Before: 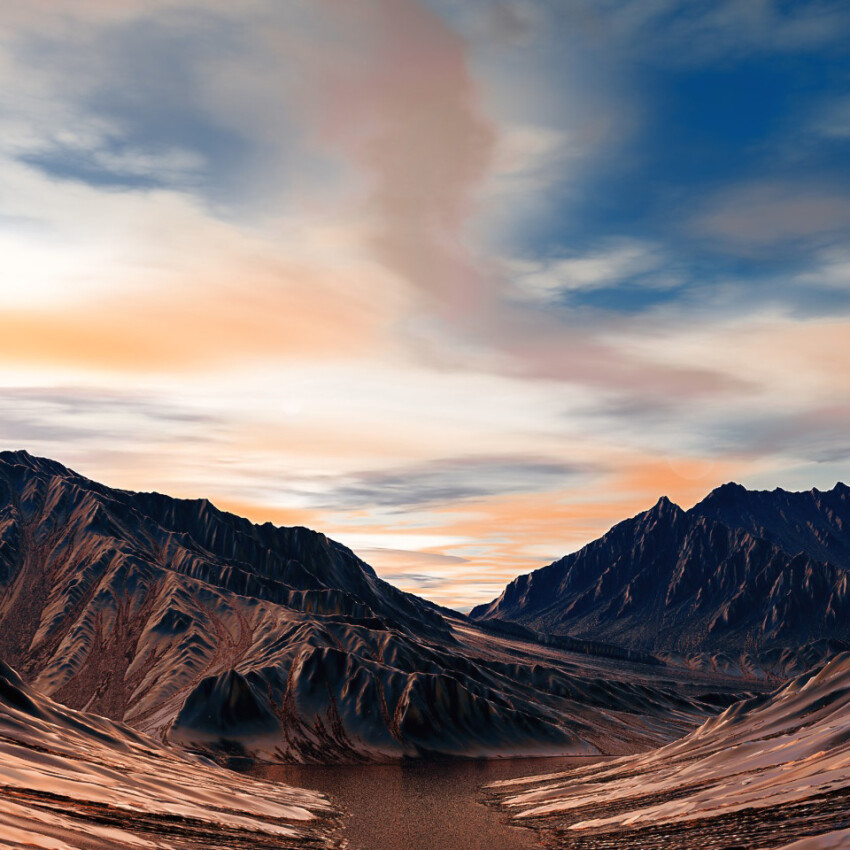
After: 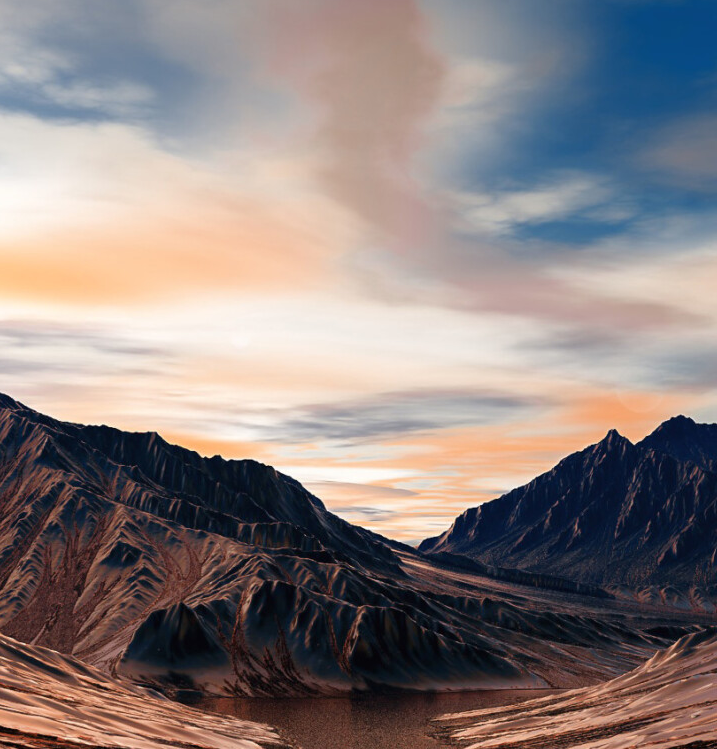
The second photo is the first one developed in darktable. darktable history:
crop: left 6.087%, top 7.991%, right 9.529%, bottom 3.806%
